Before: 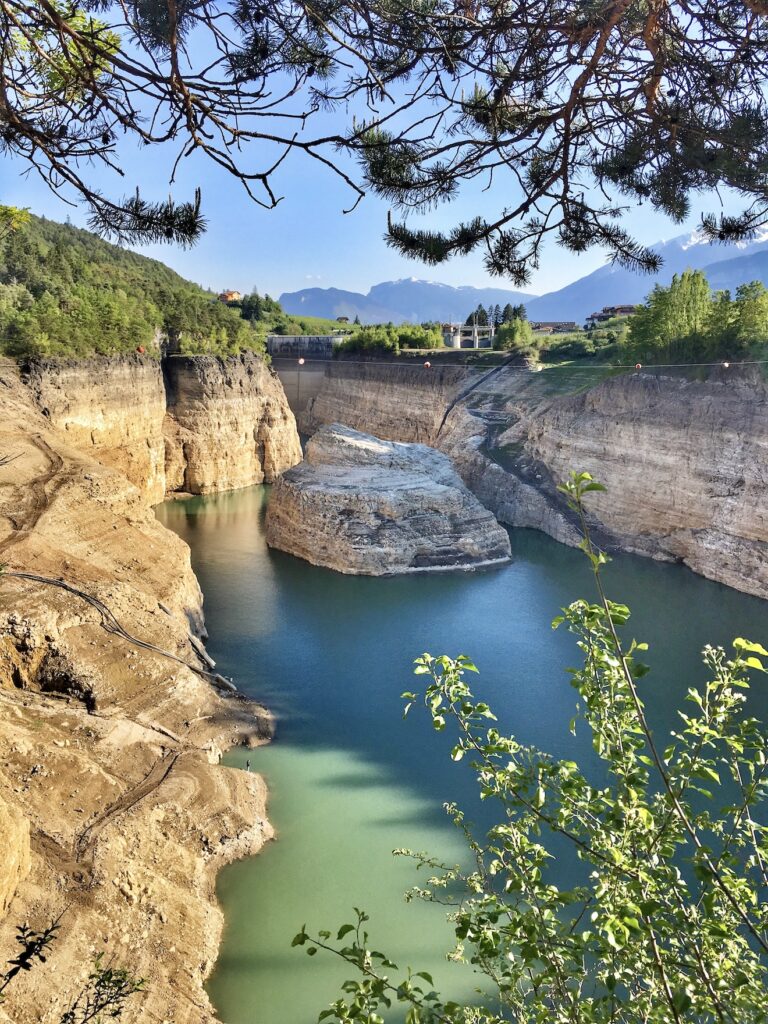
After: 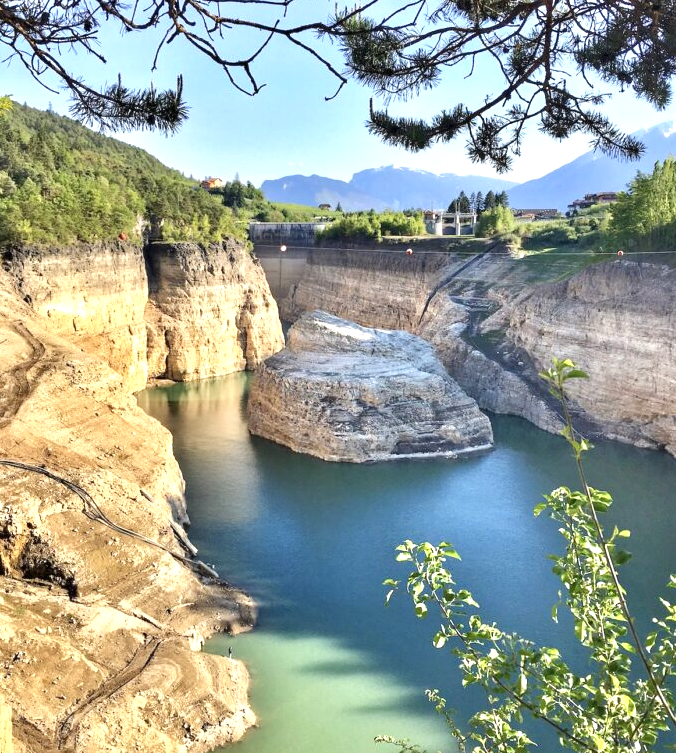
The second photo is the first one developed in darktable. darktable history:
tone equalizer: edges refinement/feathering 500, mask exposure compensation -1.57 EV, preserve details no
exposure: exposure 0.606 EV, compensate highlight preservation false
crop and rotate: left 2.402%, top 11.076%, right 9.515%, bottom 15.293%
